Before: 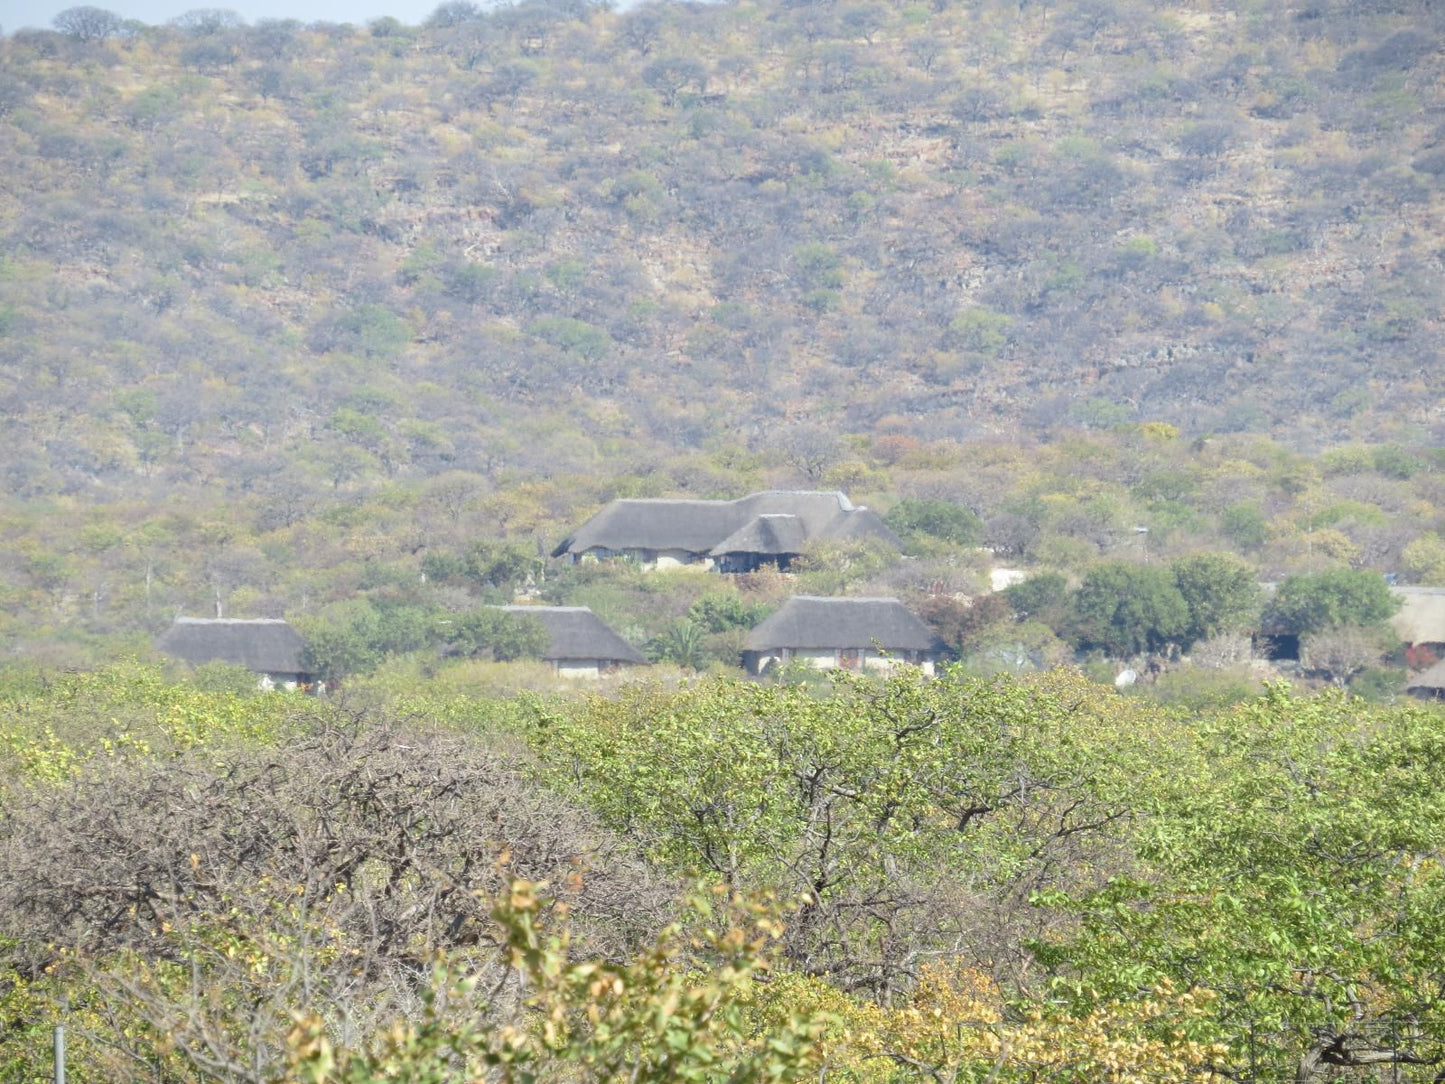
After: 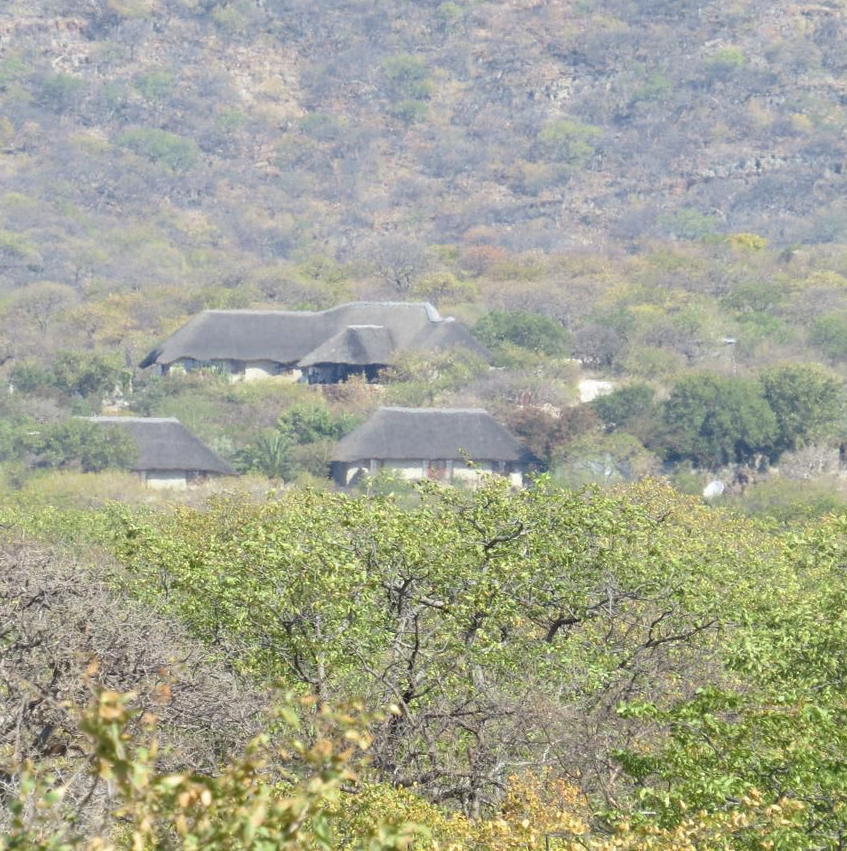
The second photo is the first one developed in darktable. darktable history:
crop and rotate: left 28.569%, top 17.503%, right 12.794%, bottom 3.953%
